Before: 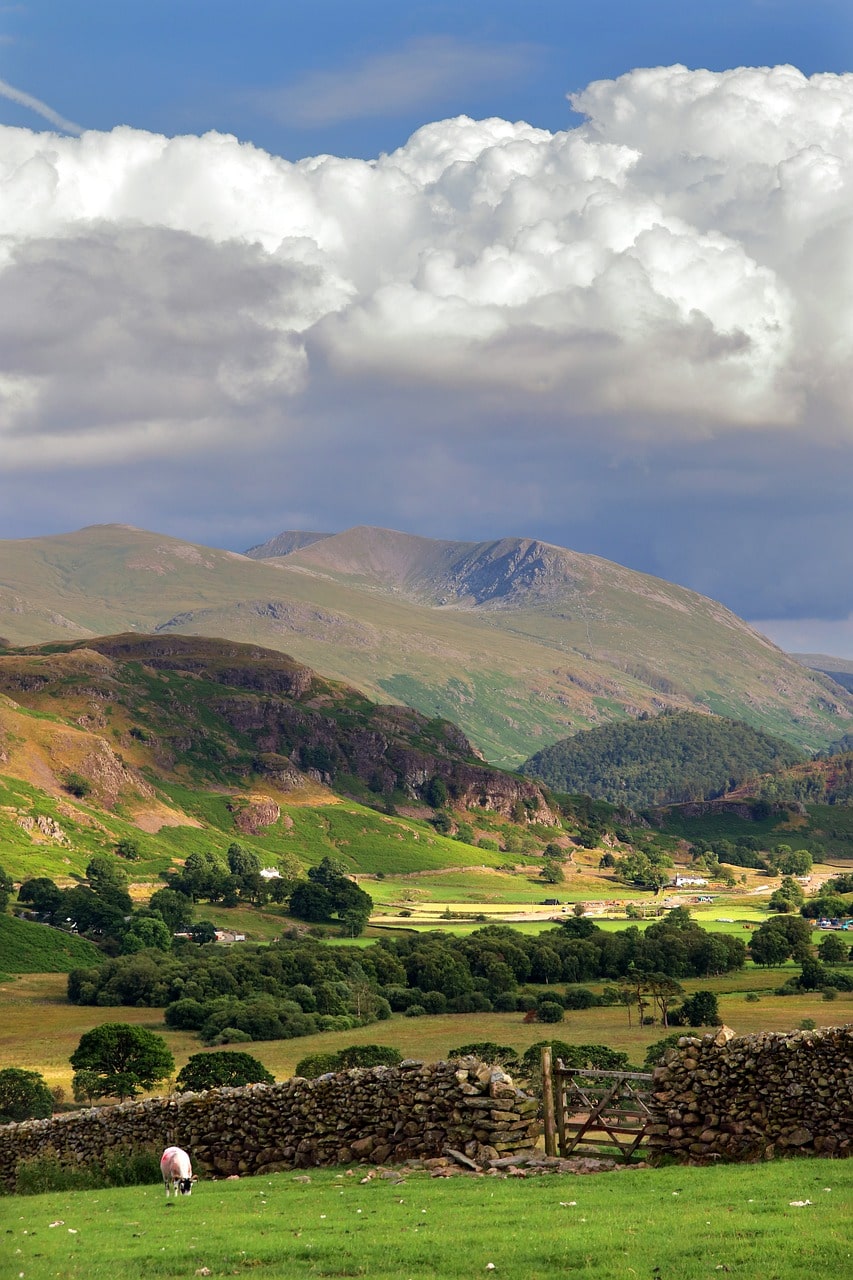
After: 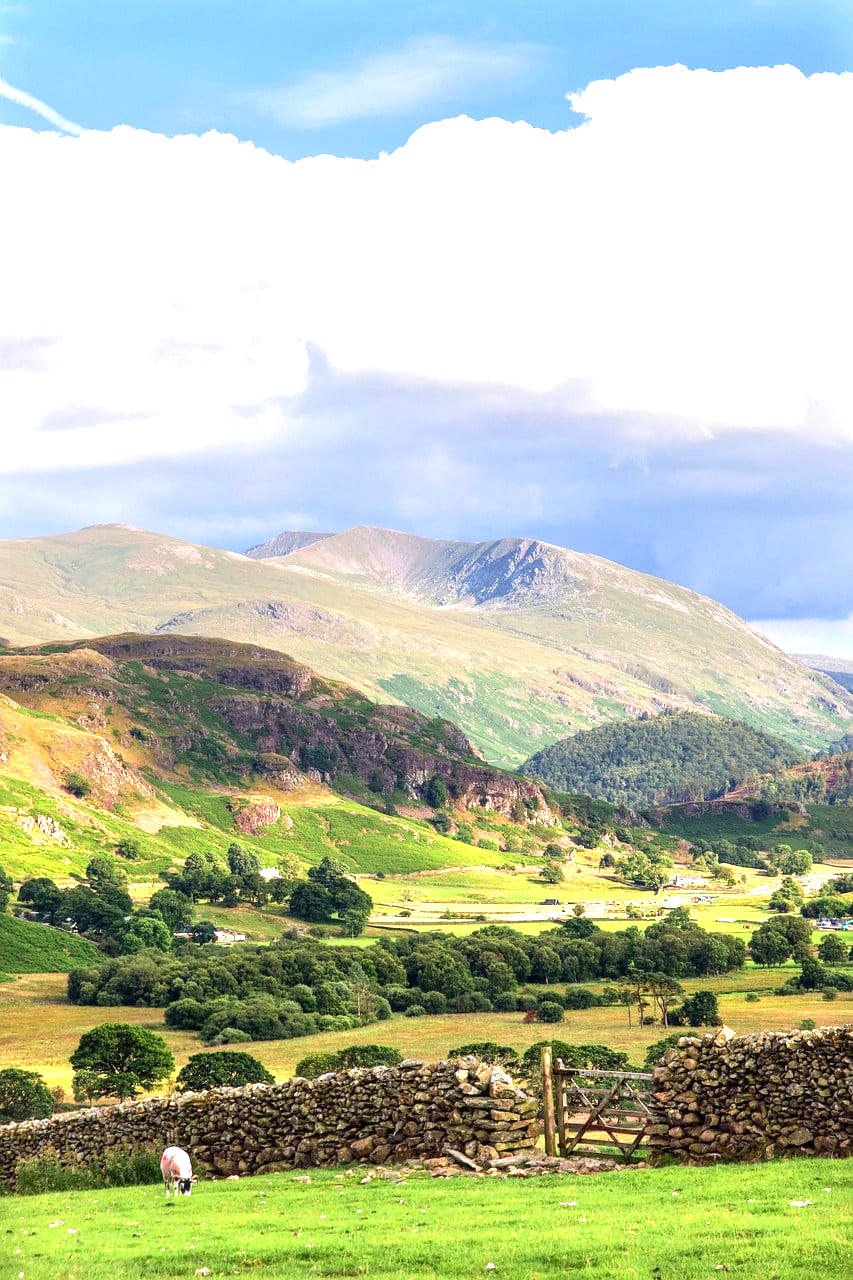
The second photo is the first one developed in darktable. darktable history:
local contrast: on, module defaults
exposure: black level correction 0, exposure 1.45 EV, compensate exposure bias true, compensate highlight preservation false
